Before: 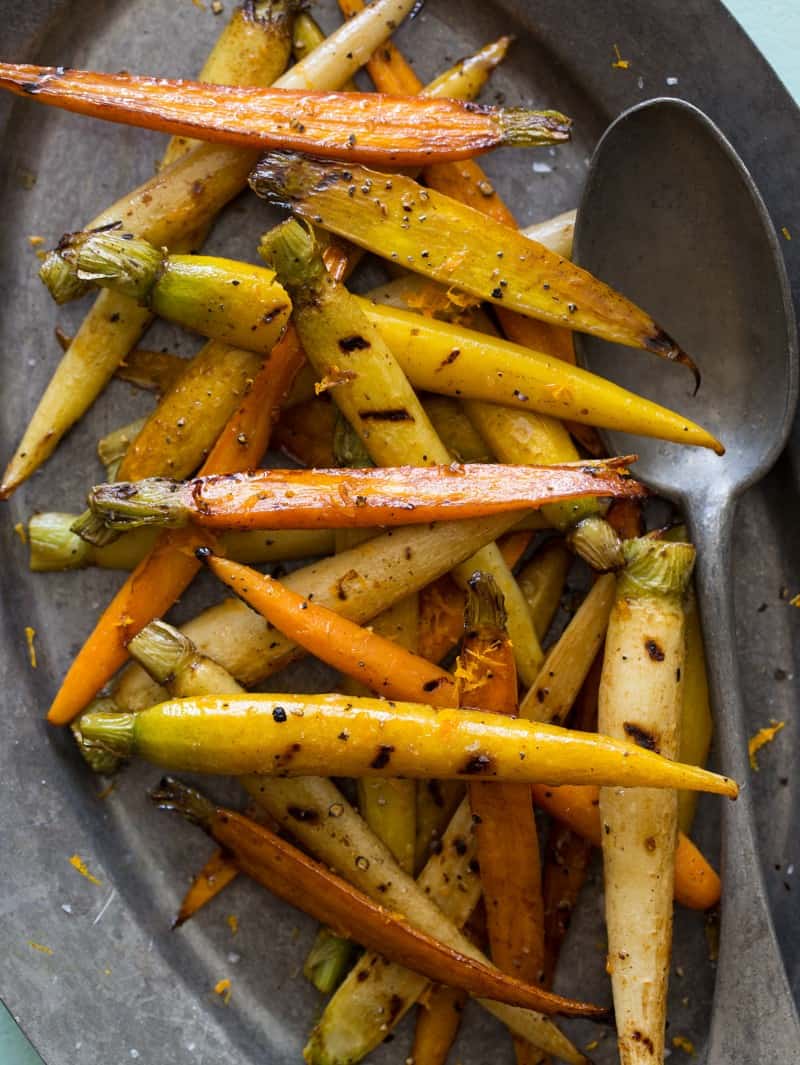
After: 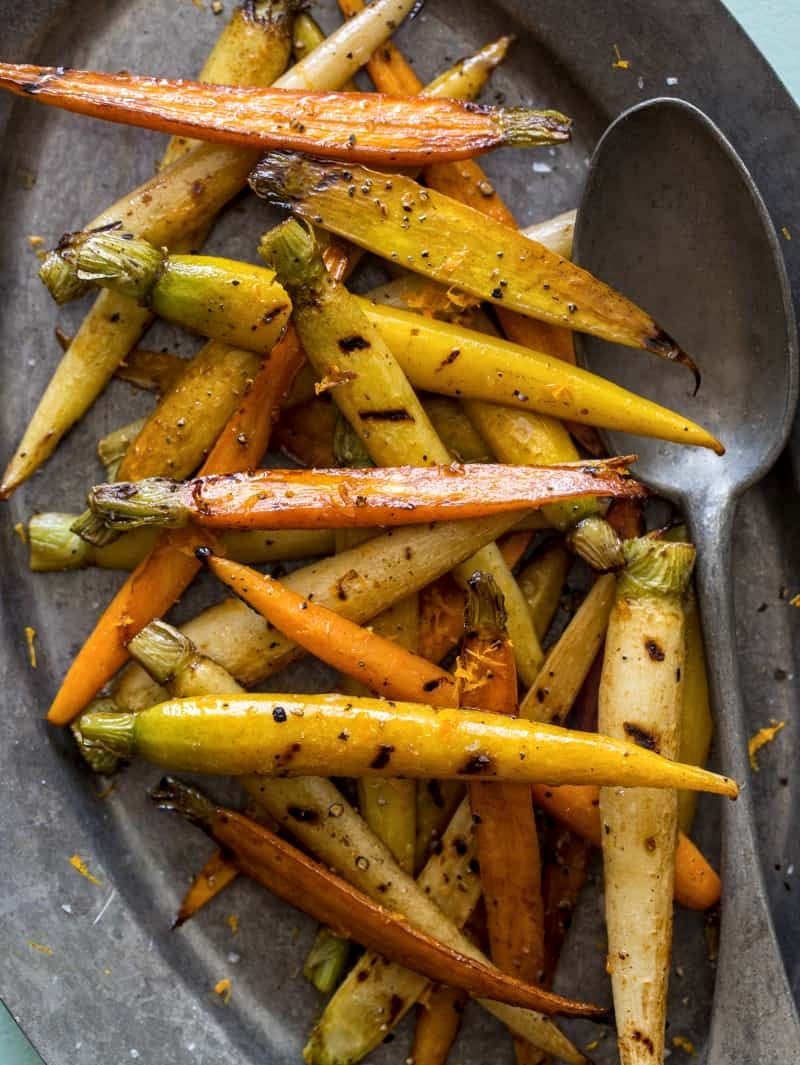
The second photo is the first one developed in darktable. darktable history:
exposure: exposure -0.021 EV
local contrast: on, module defaults
